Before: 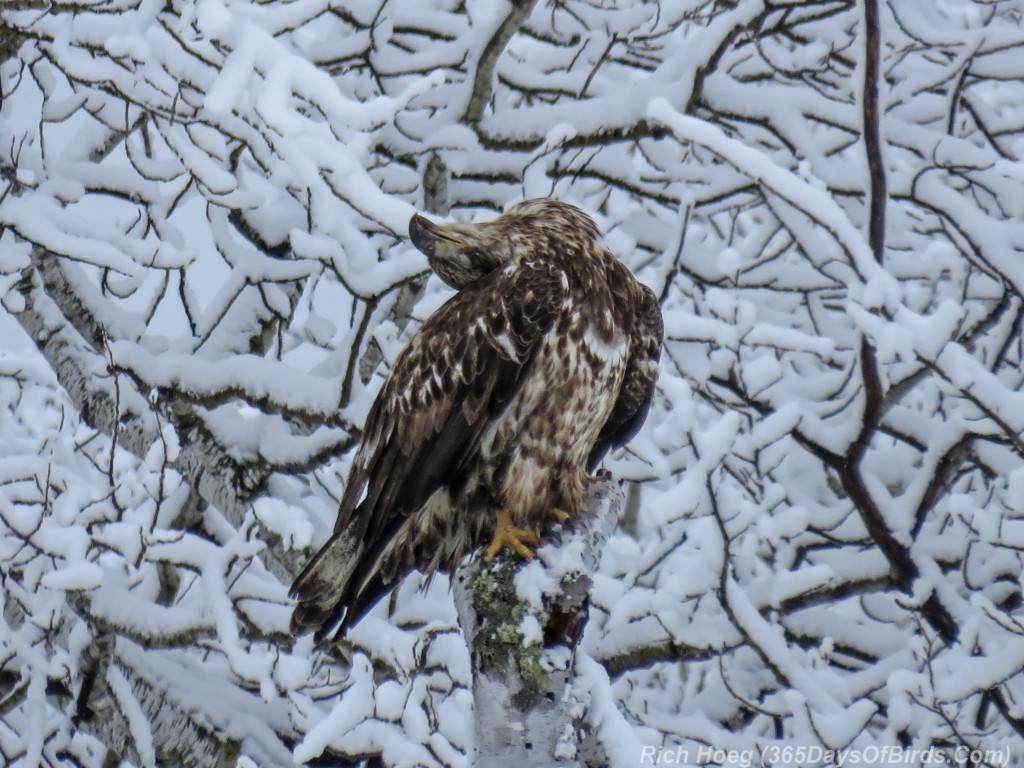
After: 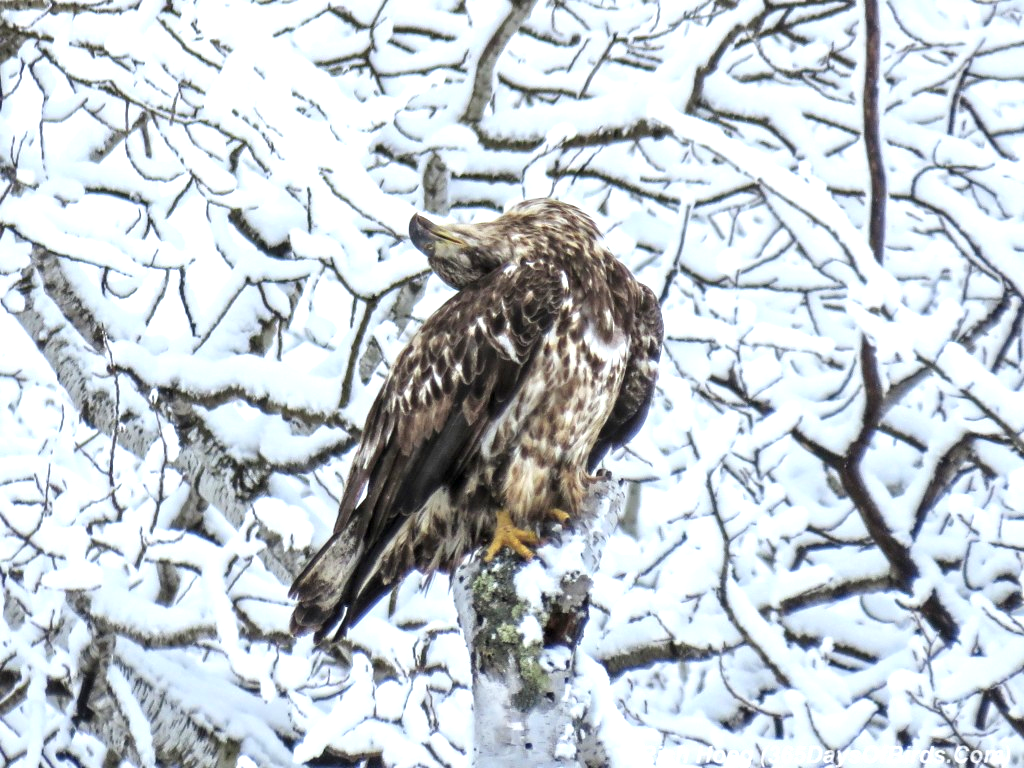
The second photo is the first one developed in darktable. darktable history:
exposure: exposure 1.228 EV, compensate highlight preservation false
